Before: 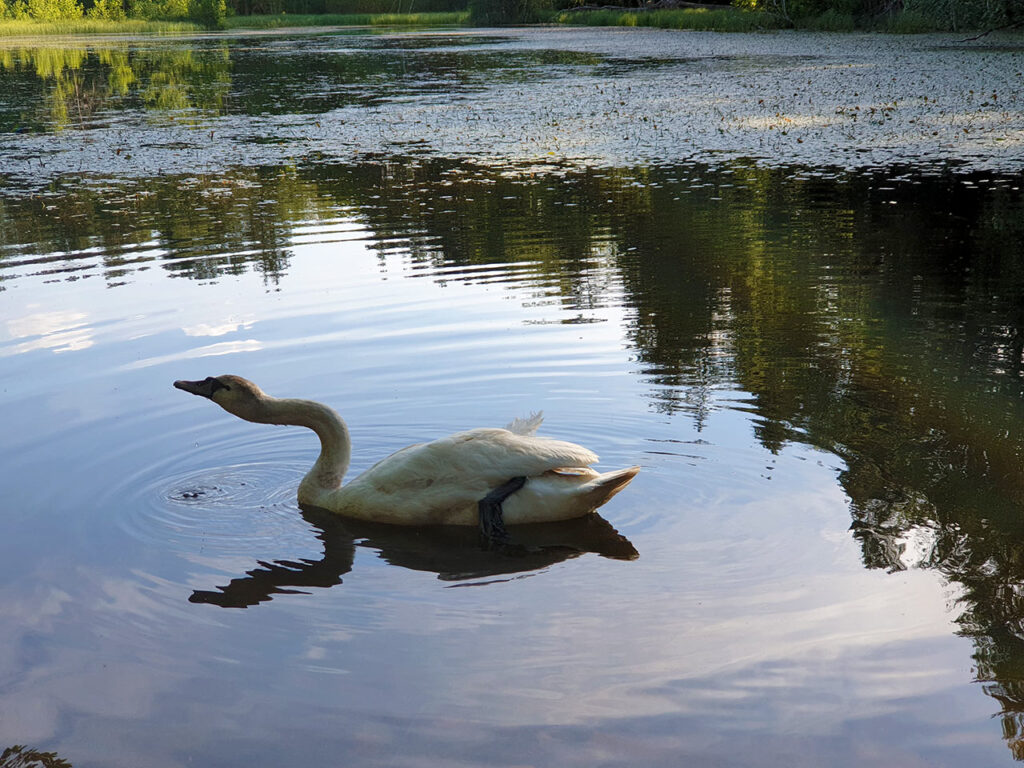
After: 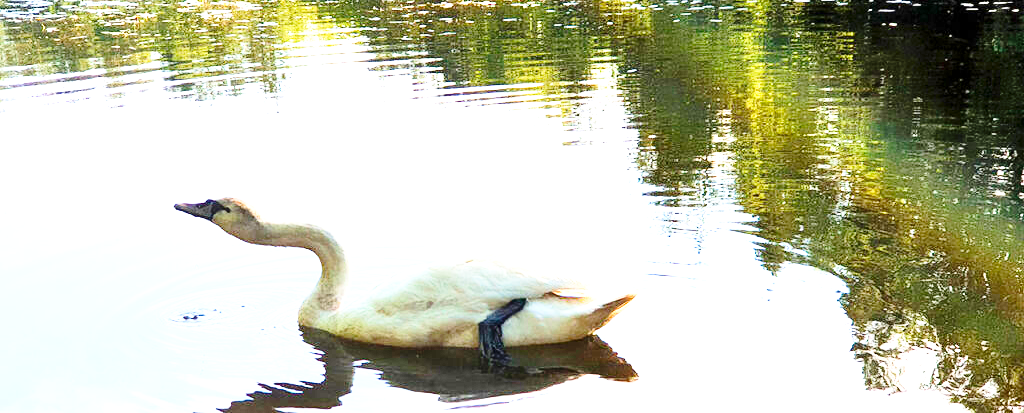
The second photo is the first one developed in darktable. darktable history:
exposure: black level correction 0, exposure 2.107 EV, compensate highlight preservation false
contrast brightness saturation: contrast 0.184, saturation 0.307
crop and rotate: top 23.206%, bottom 22.954%
local contrast: mode bilateral grid, contrast 21, coarseness 50, detail 119%, midtone range 0.2
base curve: curves: ch0 [(0, 0) (0.028, 0.03) (0.121, 0.232) (0.46, 0.748) (0.859, 0.968) (1, 1)], preserve colors none
